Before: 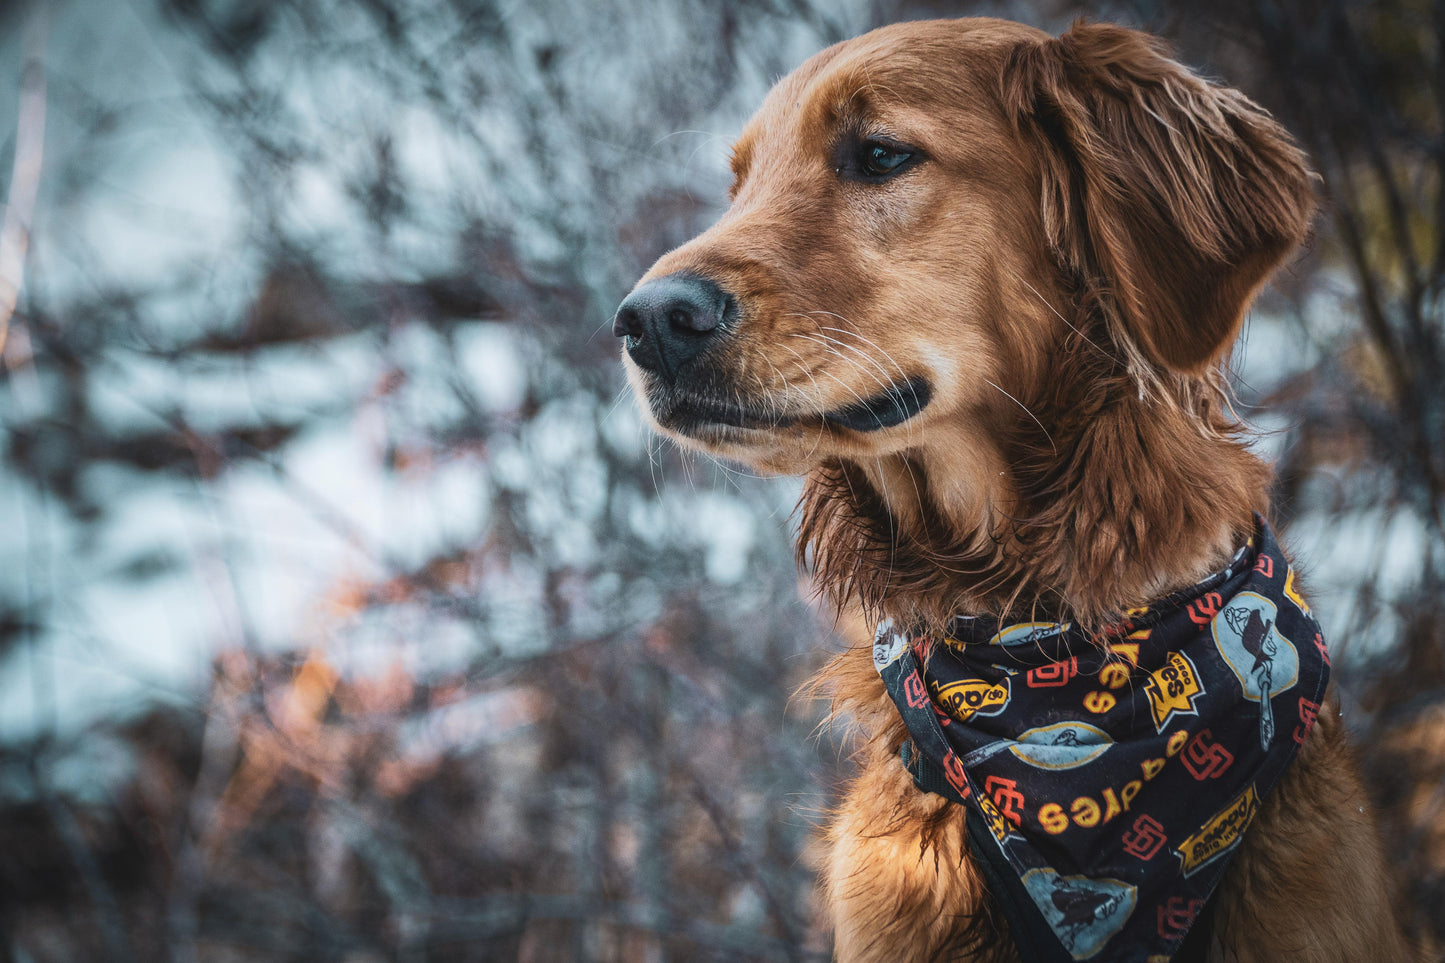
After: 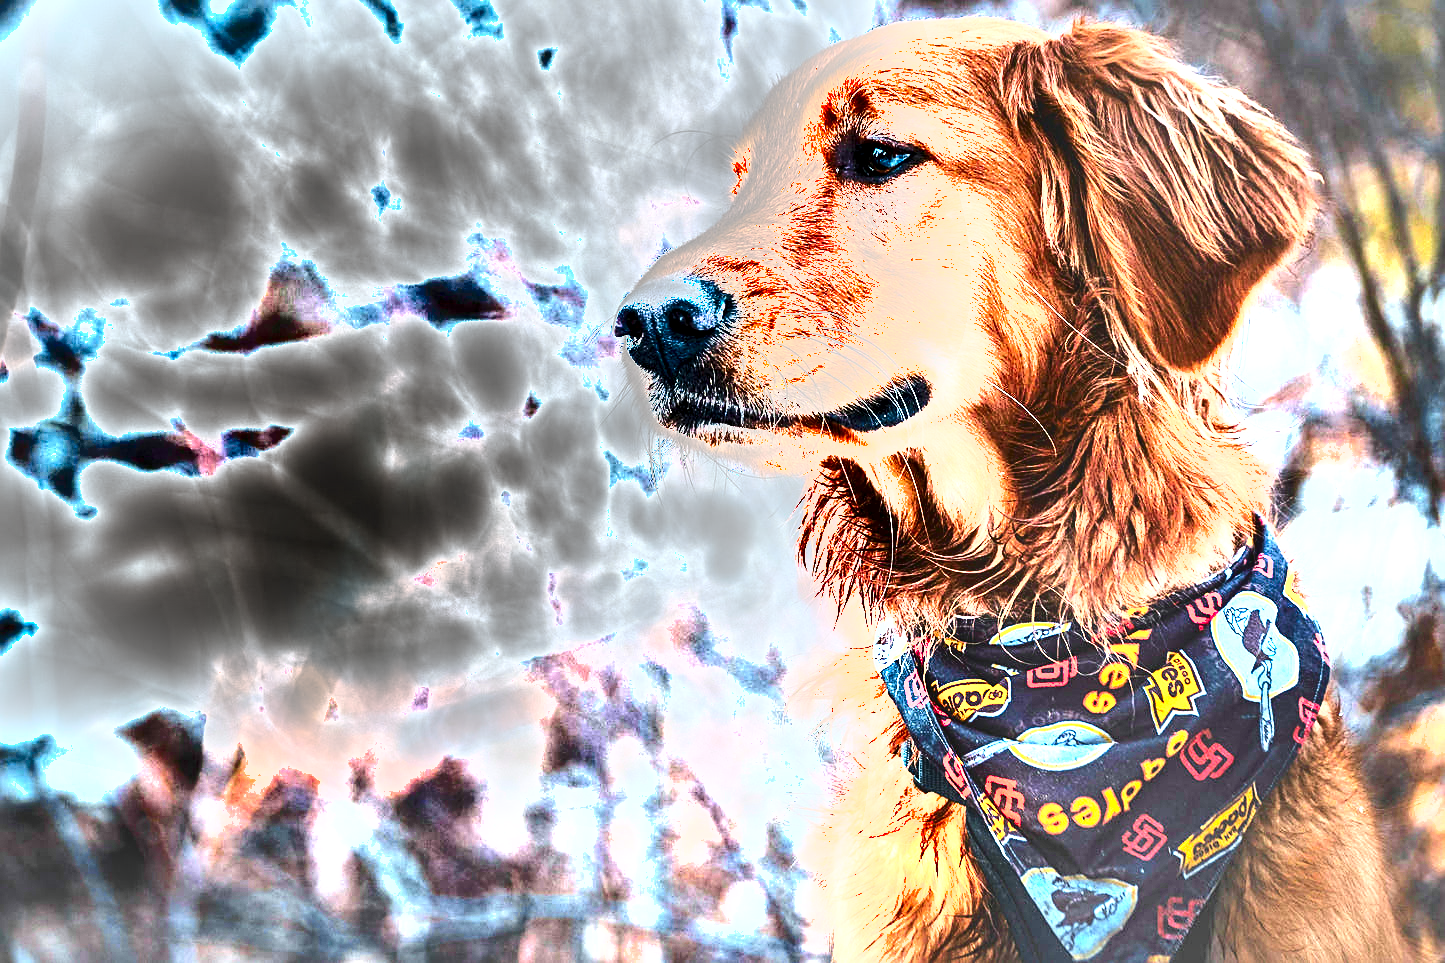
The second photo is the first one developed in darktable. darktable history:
sharpen: on, module defaults
shadows and highlights: radius 117.31, shadows 42.39, highlights -61.87, soften with gaussian
exposure: exposure 2.997 EV, compensate highlight preservation false
contrast brightness saturation: contrast -0.187, saturation 0.185
tone curve: curves: ch0 [(0, 0) (0.105, 0.068) (0.181, 0.14) (0.28, 0.259) (0.384, 0.404) (0.485, 0.531) (0.638, 0.681) (0.87, 0.883) (1, 0.977)]; ch1 [(0, 0) (0.161, 0.092) (0.35, 0.33) (0.379, 0.401) (0.456, 0.469) (0.501, 0.499) (0.516, 0.524) (0.562, 0.569) (0.635, 0.646) (1, 1)]; ch2 [(0, 0) (0.371, 0.362) (0.437, 0.437) (0.5, 0.5) (0.53, 0.524) (0.56, 0.561) (0.622, 0.606) (1, 1)], color space Lab, independent channels, preserve colors none
tone equalizer: -8 EV -0.727 EV, -7 EV -0.73 EV, -6 EV -0.599 EV, -5 EV -0.367 EV, -3 EV 0.391 EV, -2 EV 0.6 EV, -1 EV 0.699 EV, +0 EV 0.736 EV, mask exposure compensation -0.497 EV
color calibration: illuminant same as pipeline (D50), adaptation XYZ, x 0.346, y 0.359, temperature 5019.96 K
